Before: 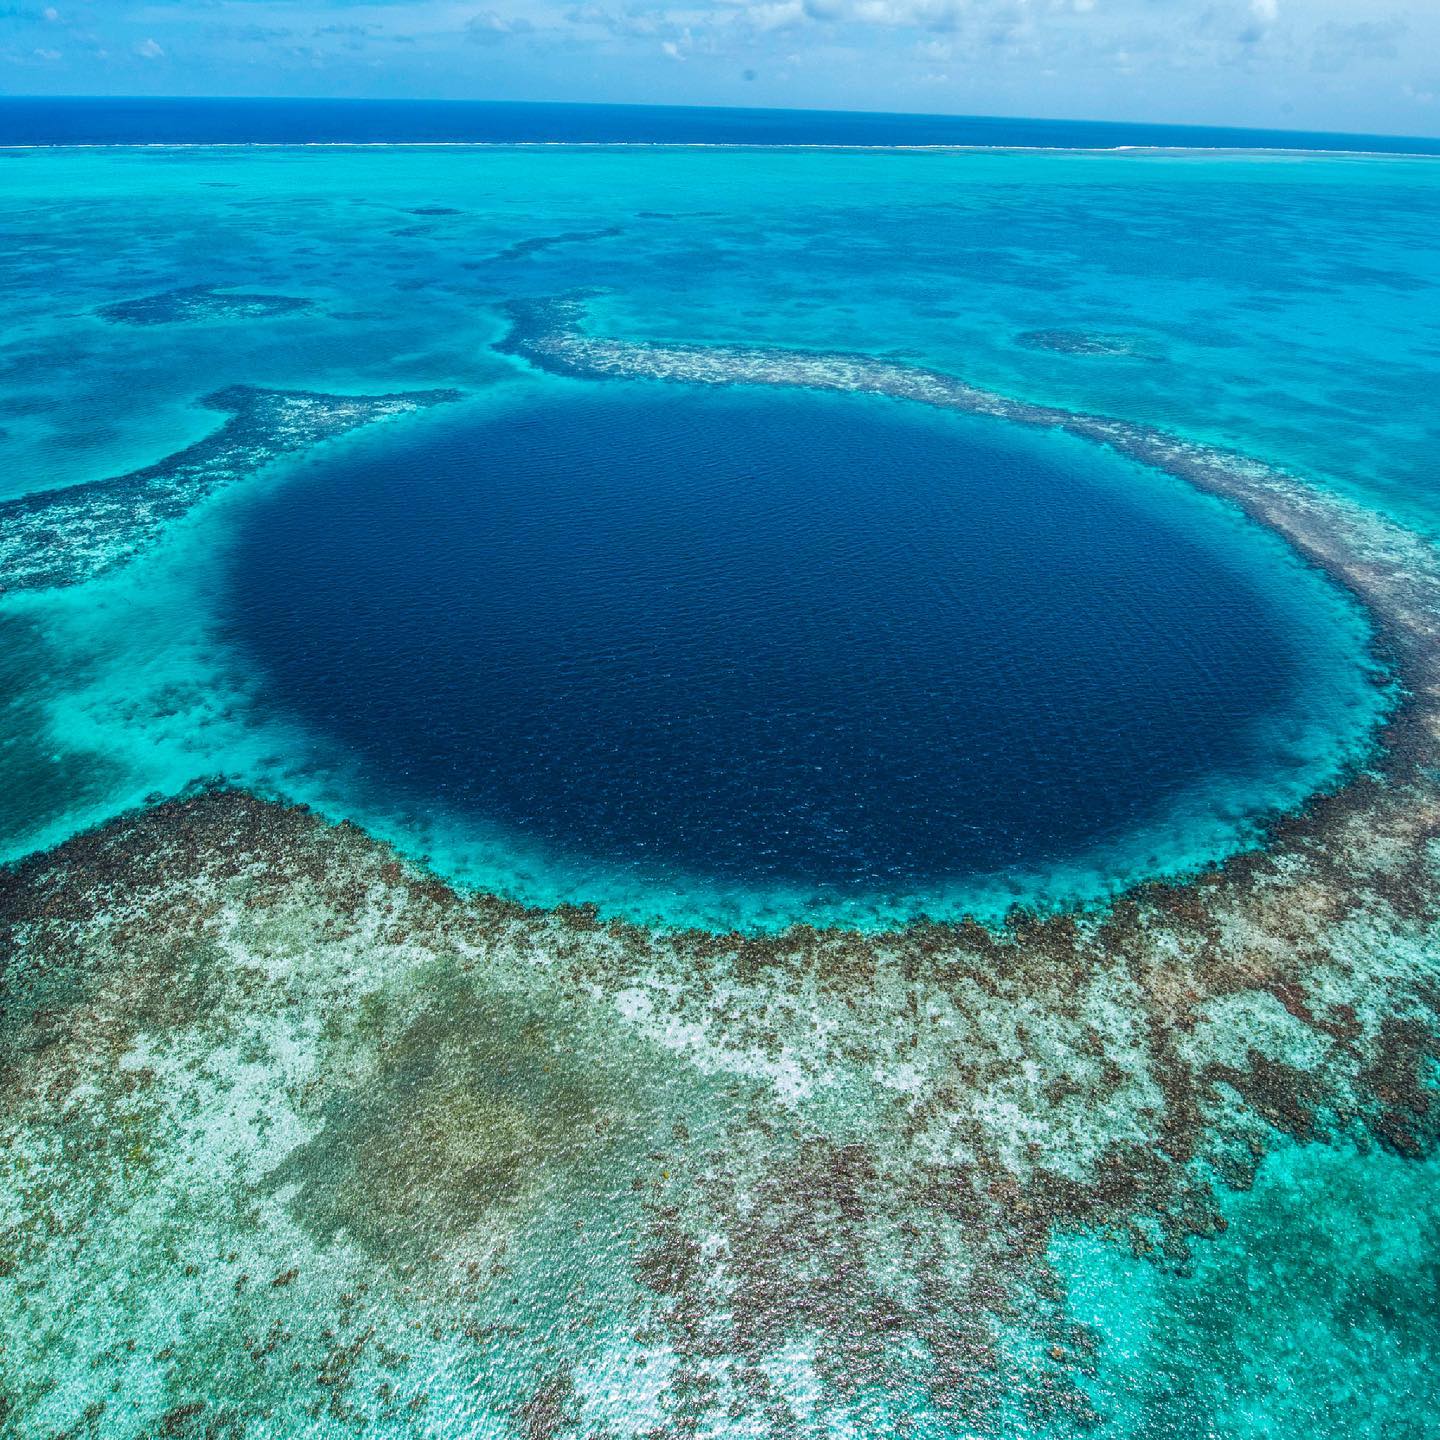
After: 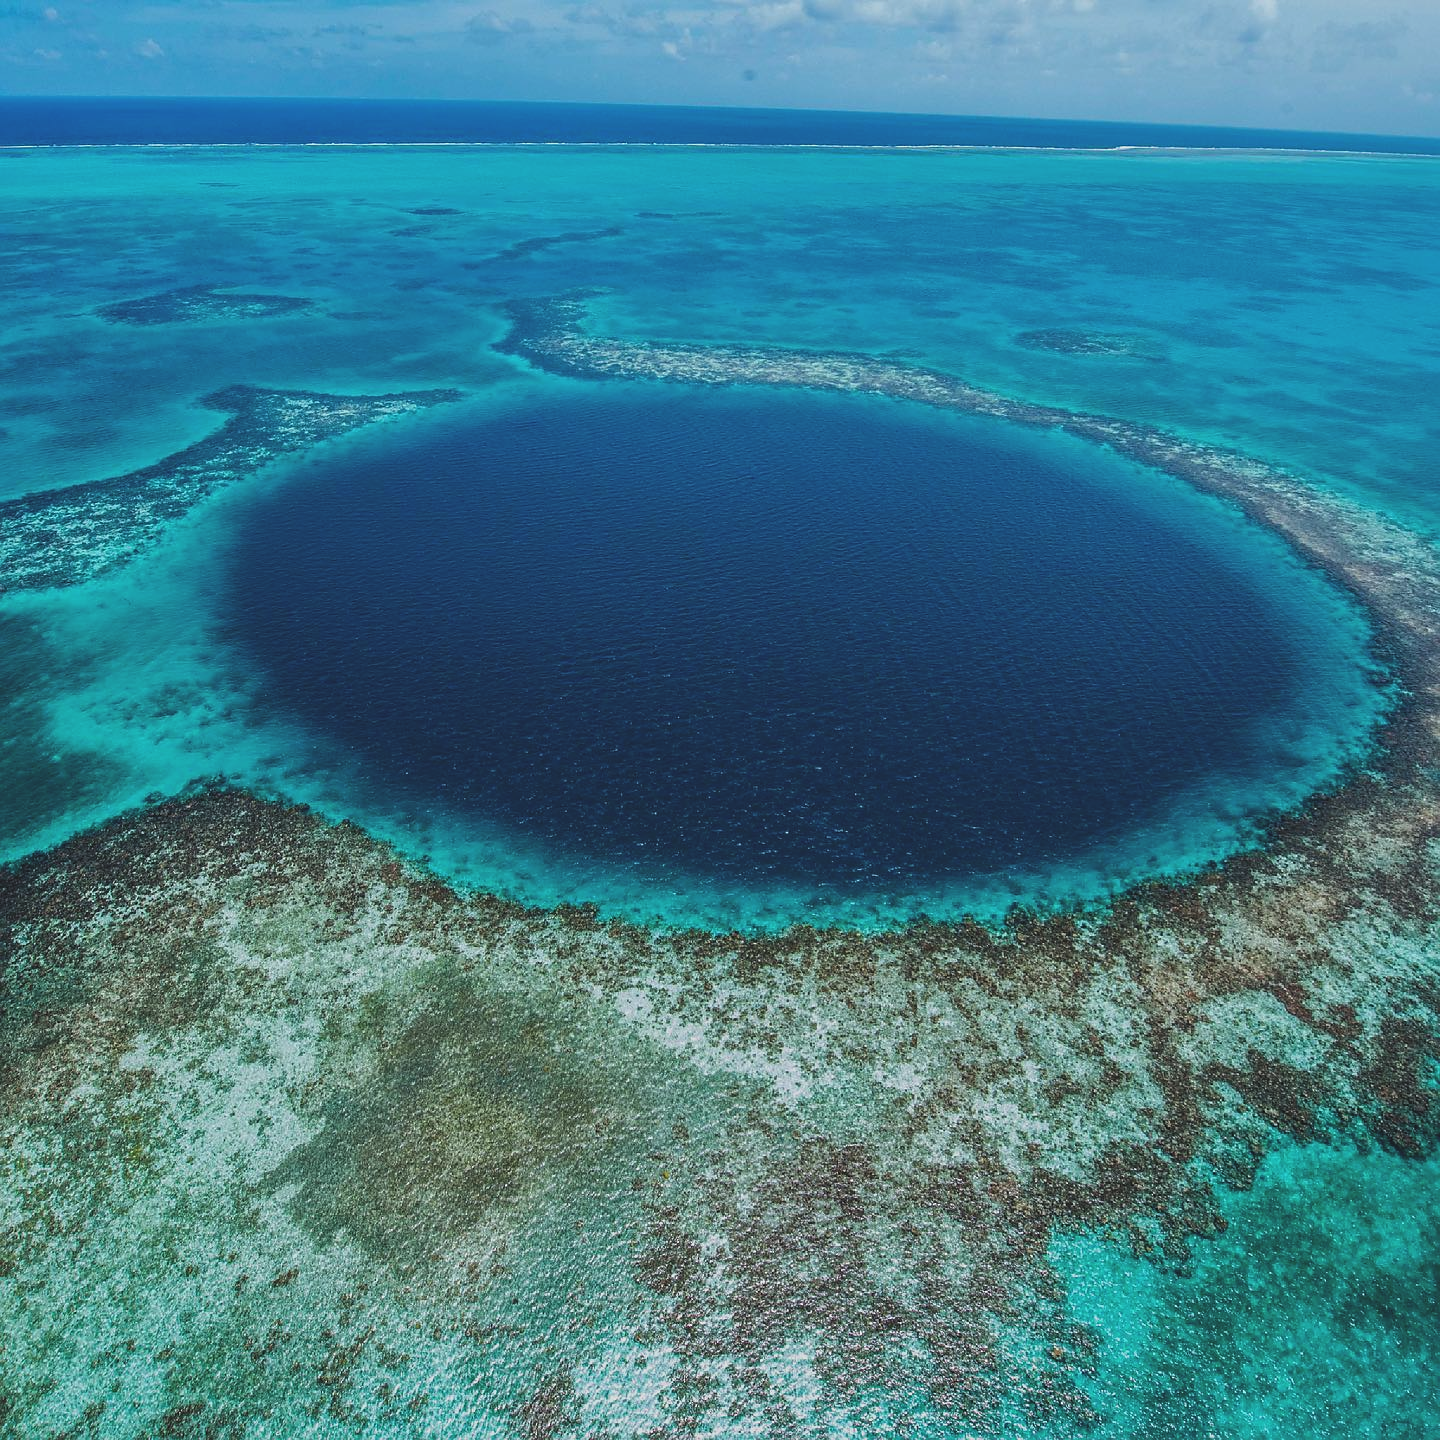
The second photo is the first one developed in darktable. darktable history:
exposure: black level correction -0.015, exposure -0.5 EV, compensate highlight preservation false
sharpen: radius 1.559, amount 0.373, threshold 1.271
